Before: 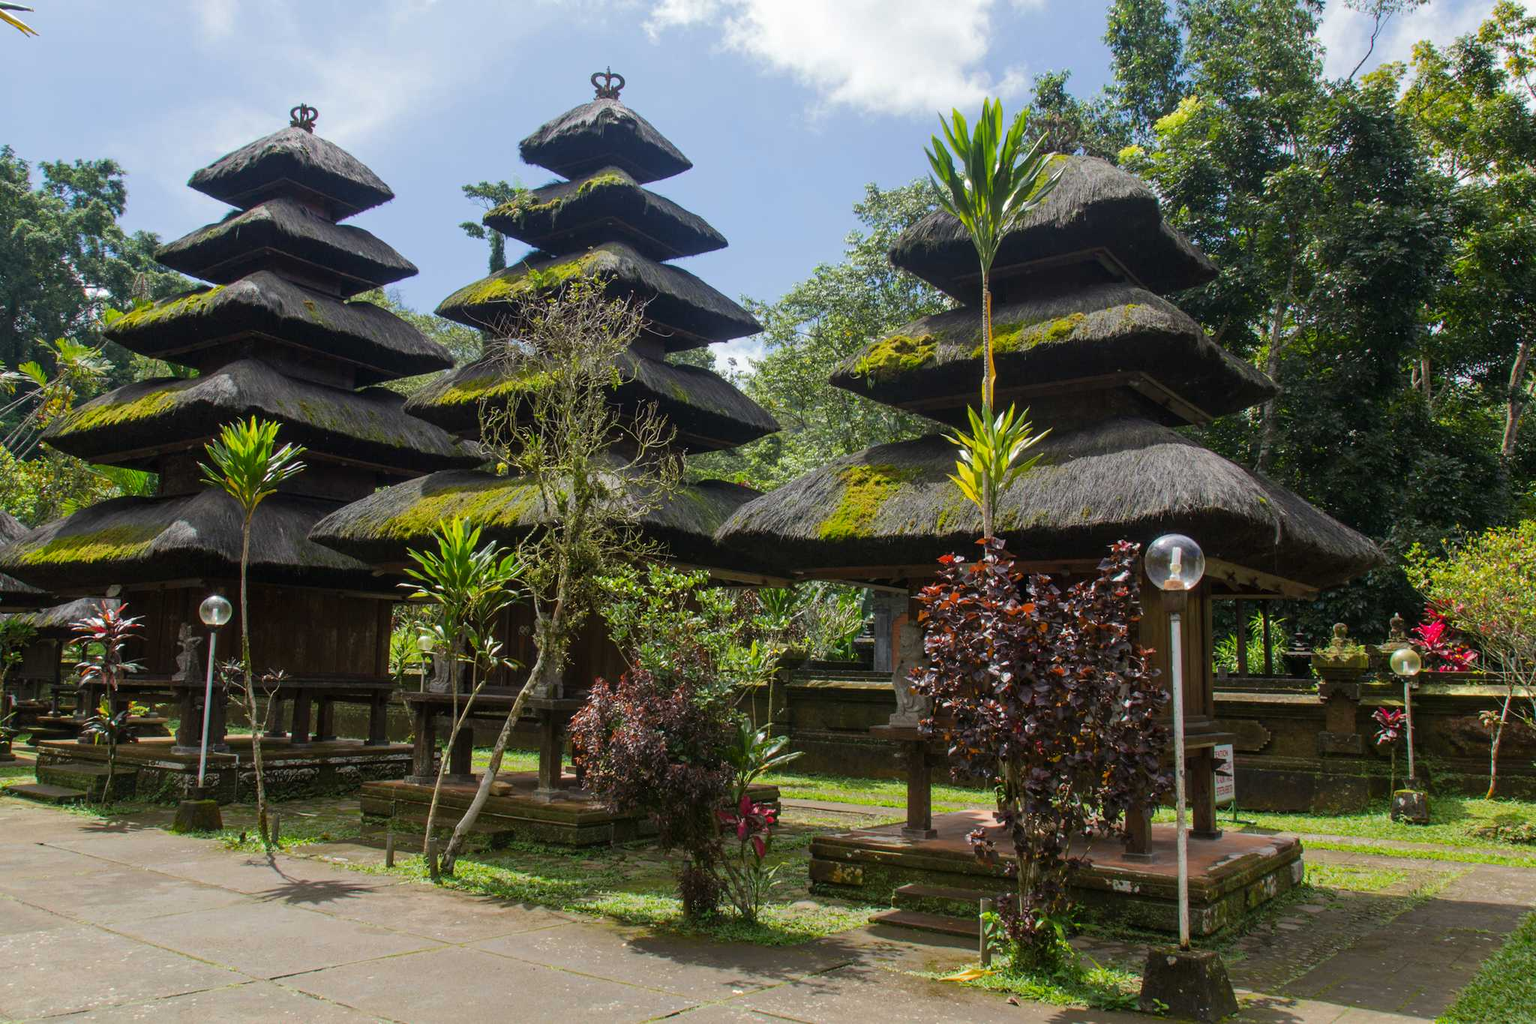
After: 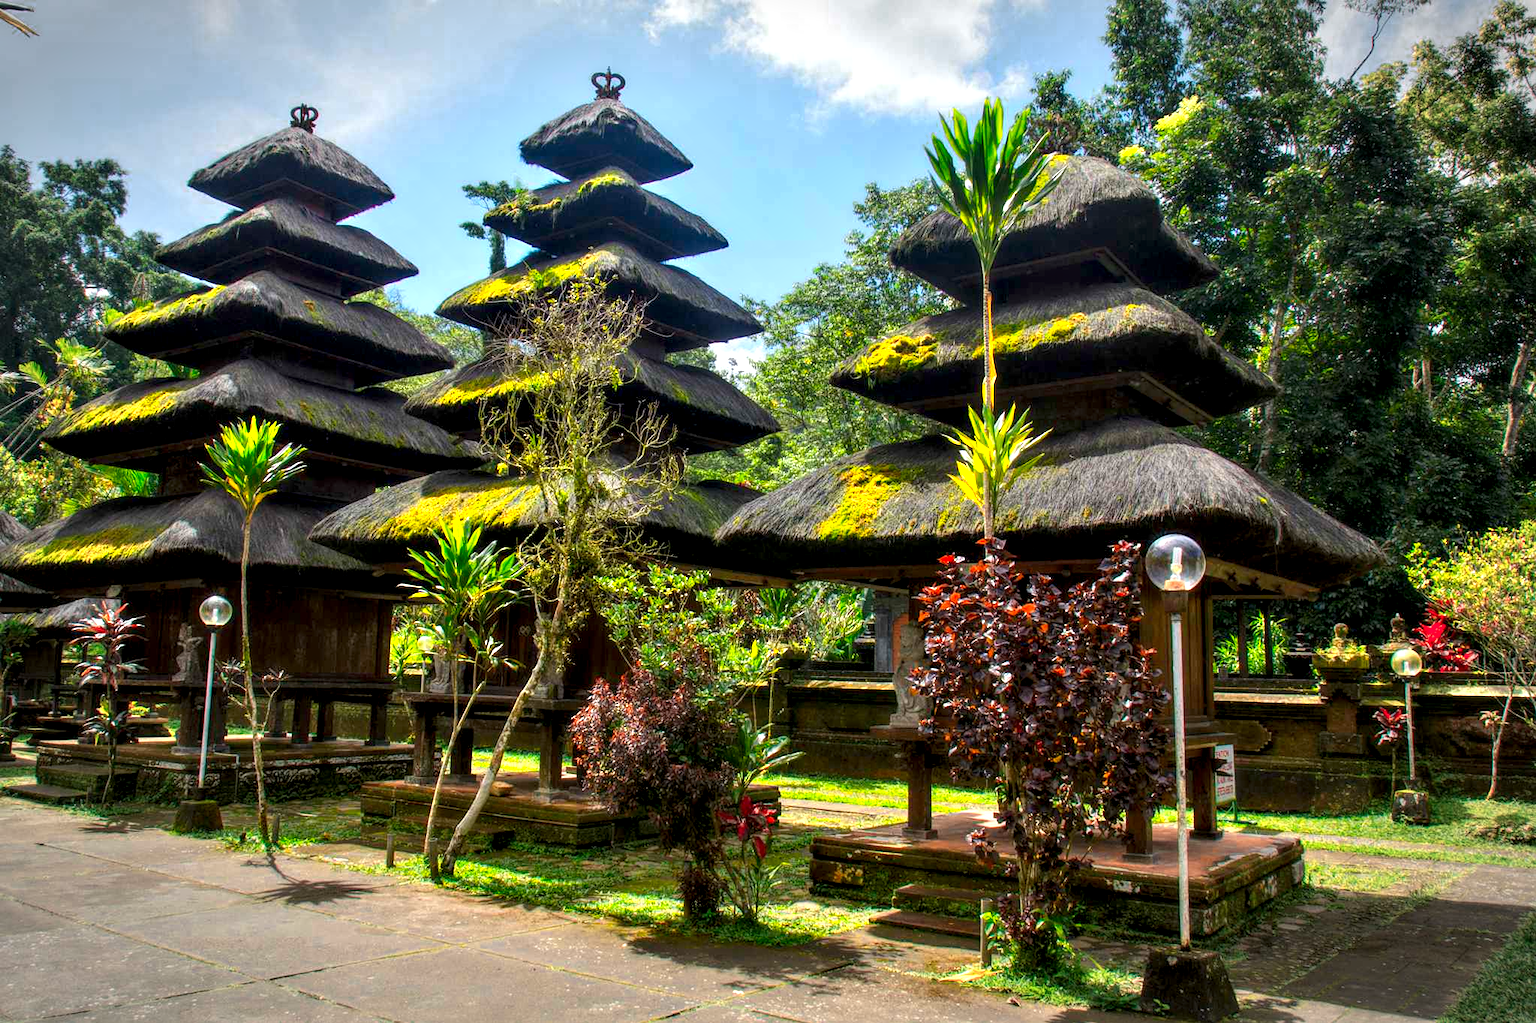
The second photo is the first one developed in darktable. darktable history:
color zones: curves: ch0 [(0.018, 0.548) (0.224, 0.64) (0.425, 0.447) (0.675, 0.575) (0.732, 0.579)]; ch1 [(0.066, 0.487) (0.25, 0.5) (0.404, 0.43) (0.75, 0.421) (0.956, 0.421)]; ch2 [(0.044, 0.561) (0.215, 0.465) (0.399, 0.544) (0.465, 0.548) (0.614, 0.447) (0.724, 0.43) (0.882, 0.623) (0.956, 0.632)]
sharpen: amount 0.2
local contrast: highlights 99%, shadows 86%, detail 160%, midtone range 0.2
color correction: saturation 1.8
contrast equalizer: y [[0.514, 0.573, 0.581, 0.508, 0.5, 0.5], [0.5 ×6], [0.5 ×6], [0 ×6], [0 ×6]]
vignetting: automatic ratio true
